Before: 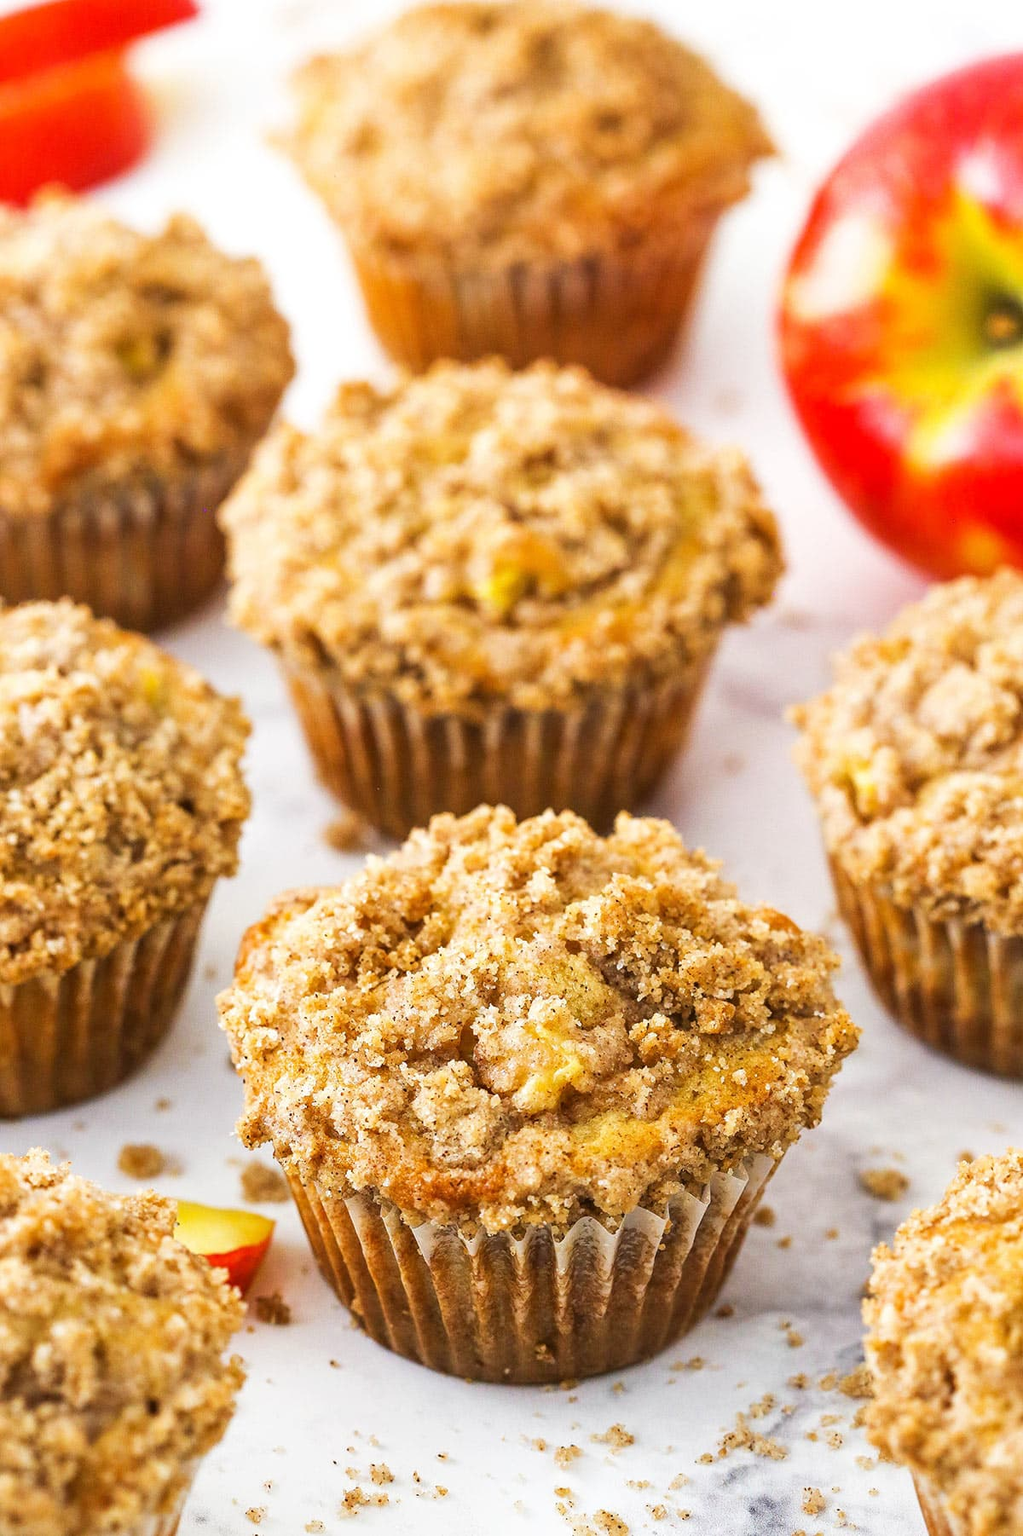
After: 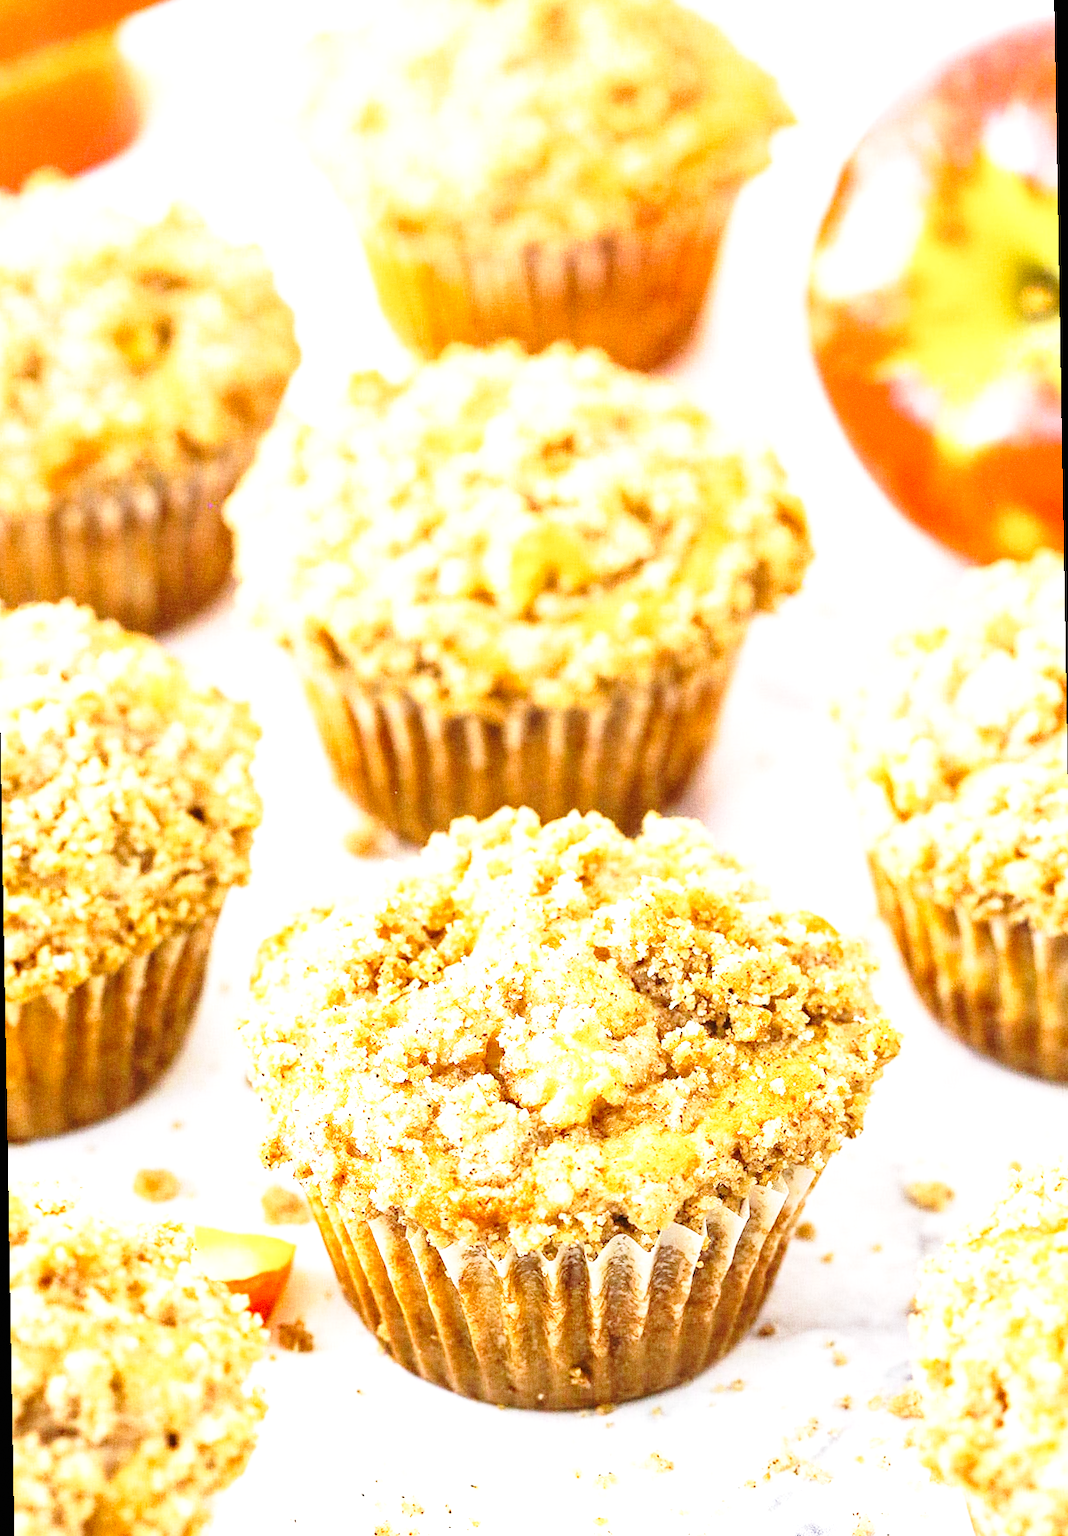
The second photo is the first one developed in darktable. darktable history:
base curve: curves: ch0 [(0, 0) (0.028, 0.03) (0.121, 0.232) (0.46, 0.748) (0.859, 0.968) (1, 1)], preserve colors none
grain: on, module defaults
exposure: black level correction 0, exposure 1 EV, compensate exposure bias true, compensate highlight preservation false
rotate and perspective: rotation -1°, crop left 0.011, crop right 0.989, crop top 0.025, crop bottom 0.975
